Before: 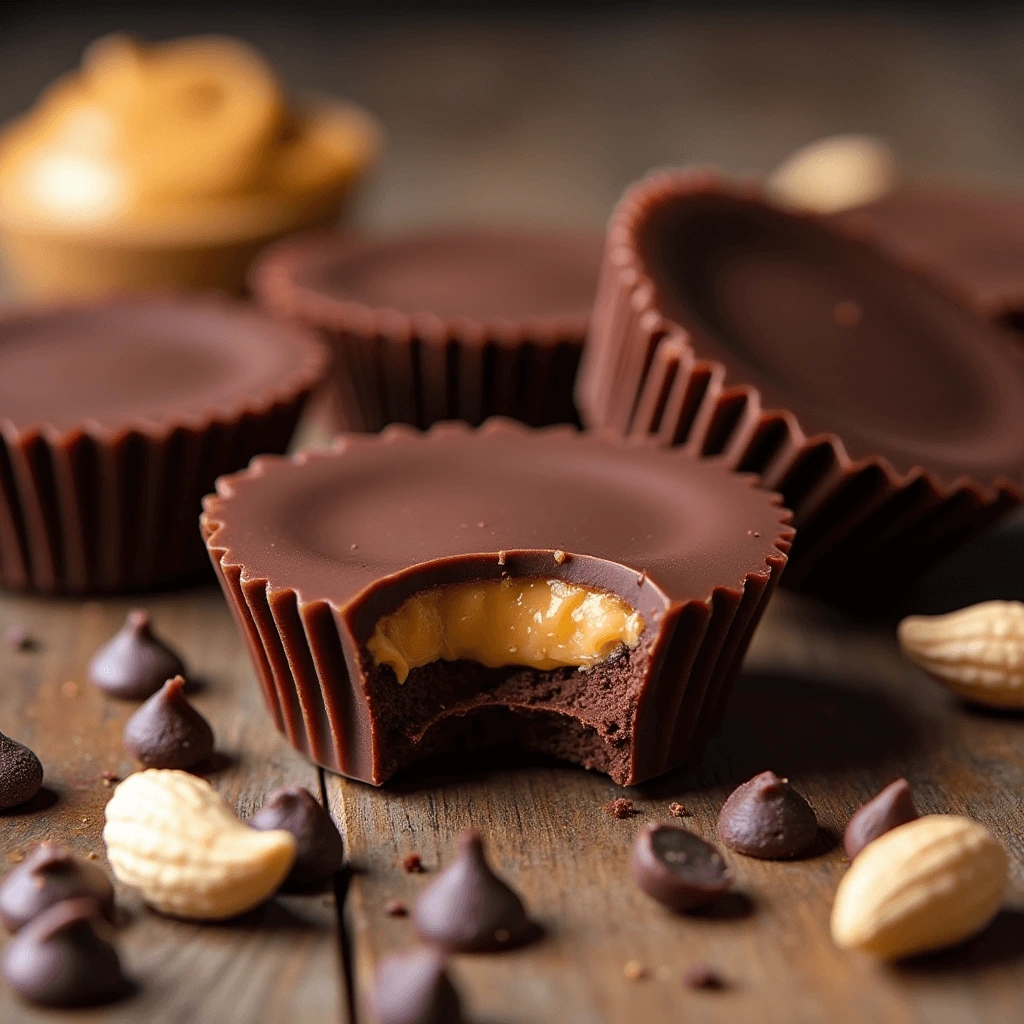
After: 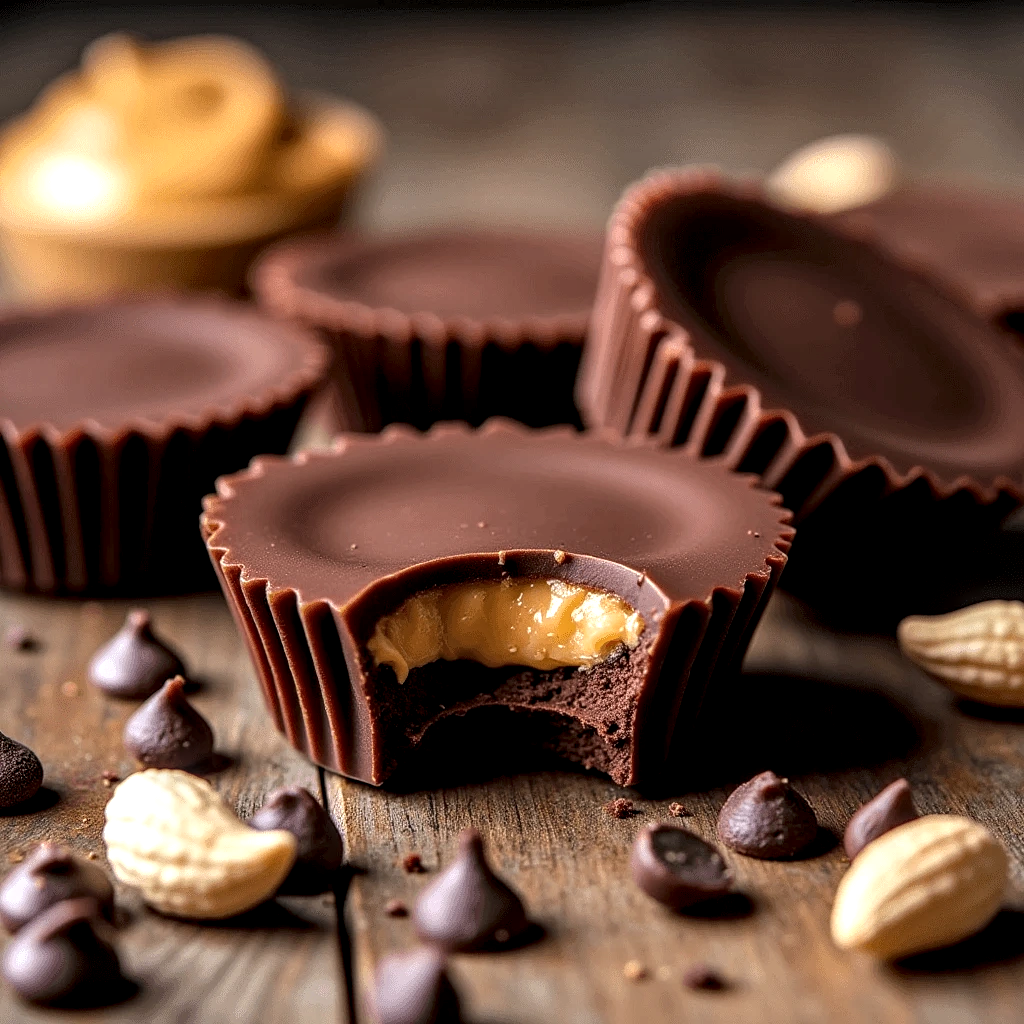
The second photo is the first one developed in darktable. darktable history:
local contrast: highlights 3%, shadows 2%, detail 182%
